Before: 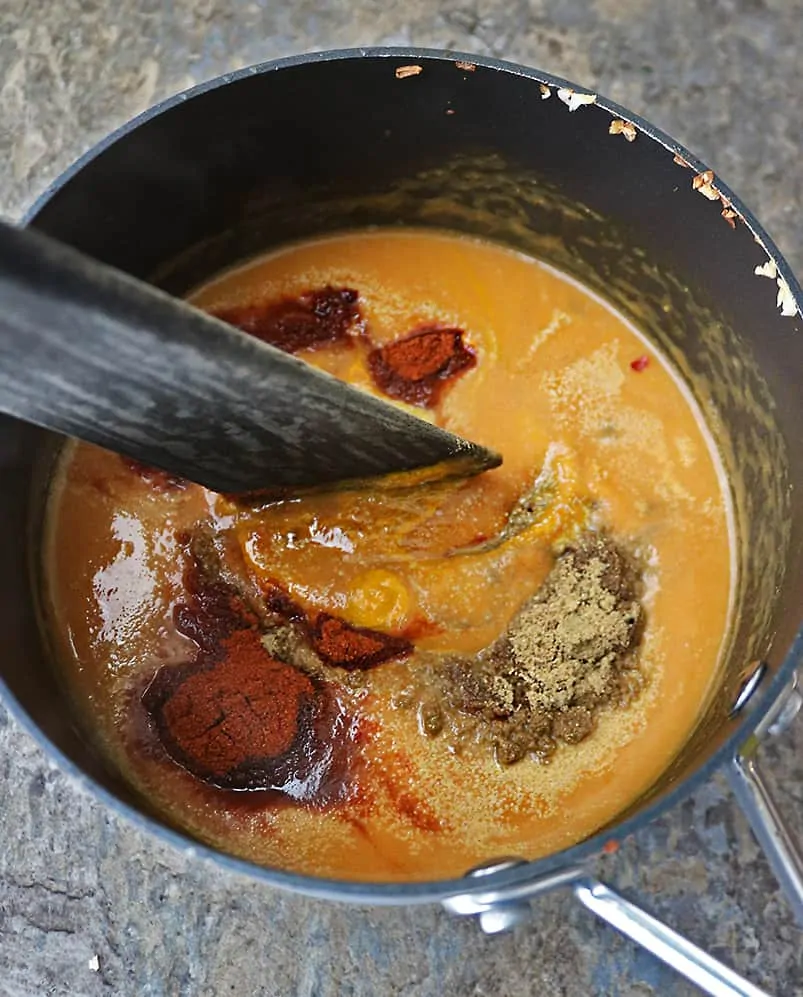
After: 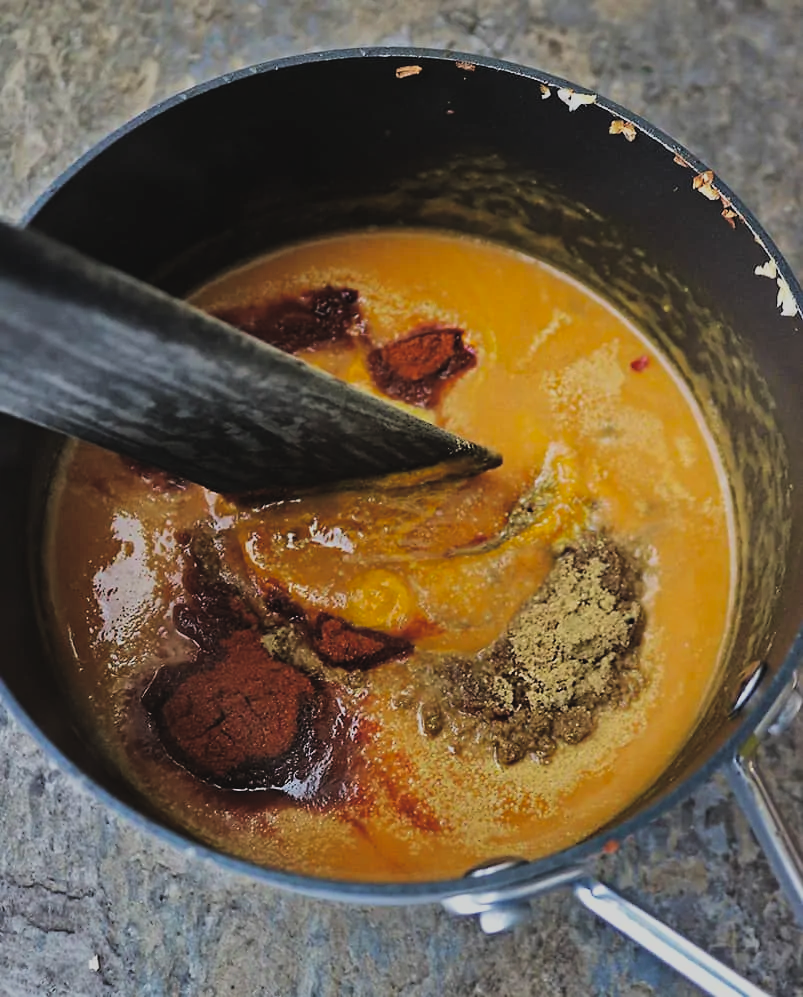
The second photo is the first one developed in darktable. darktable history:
color balance: output saturation 120%
filmic rgb: black relative exposure -5 EV, hardness 2.88, contrast 1.3, highlights saturation mix -30%
velvia: strength 15%
exposure: black level correction -0.036, exposure -0.497 EV, compensate highlight preservation false
